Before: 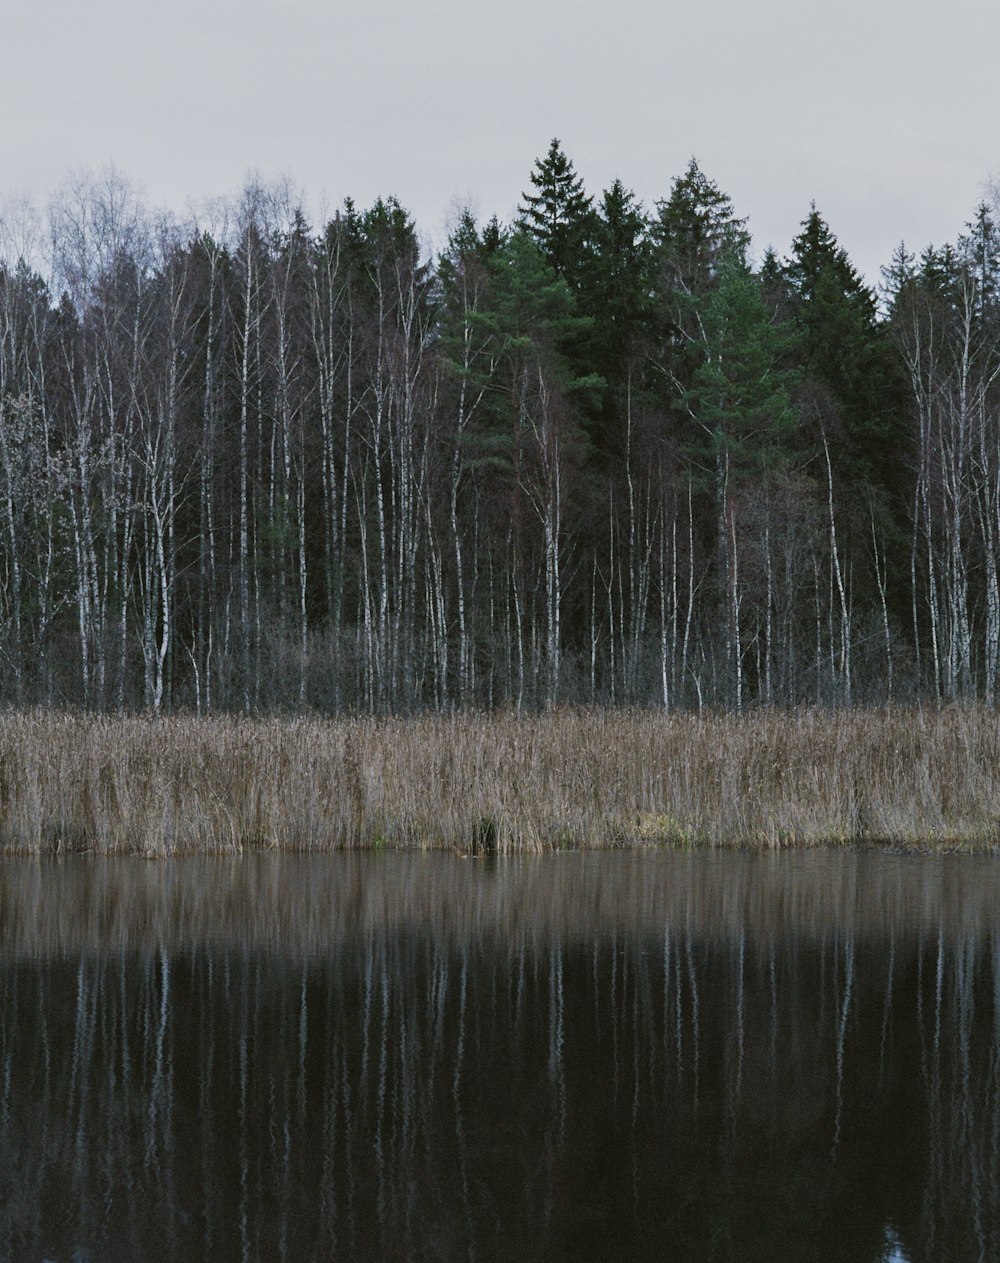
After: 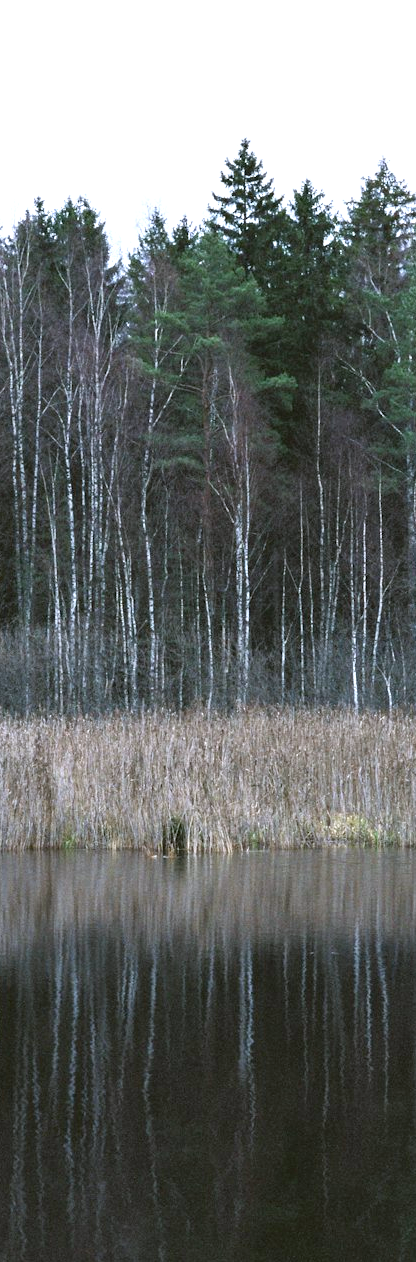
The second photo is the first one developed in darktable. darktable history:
crop: left 31.045%, right 27.351%
color calibration: gray › normalize channels true, illuminant as shot in camera, x 0.358, y 0.373, temperature 4628.91 K, gamut compression 0.009
exposure: black level correction 0.001, exposure 1.117 EV, compensate highlight preservation false
